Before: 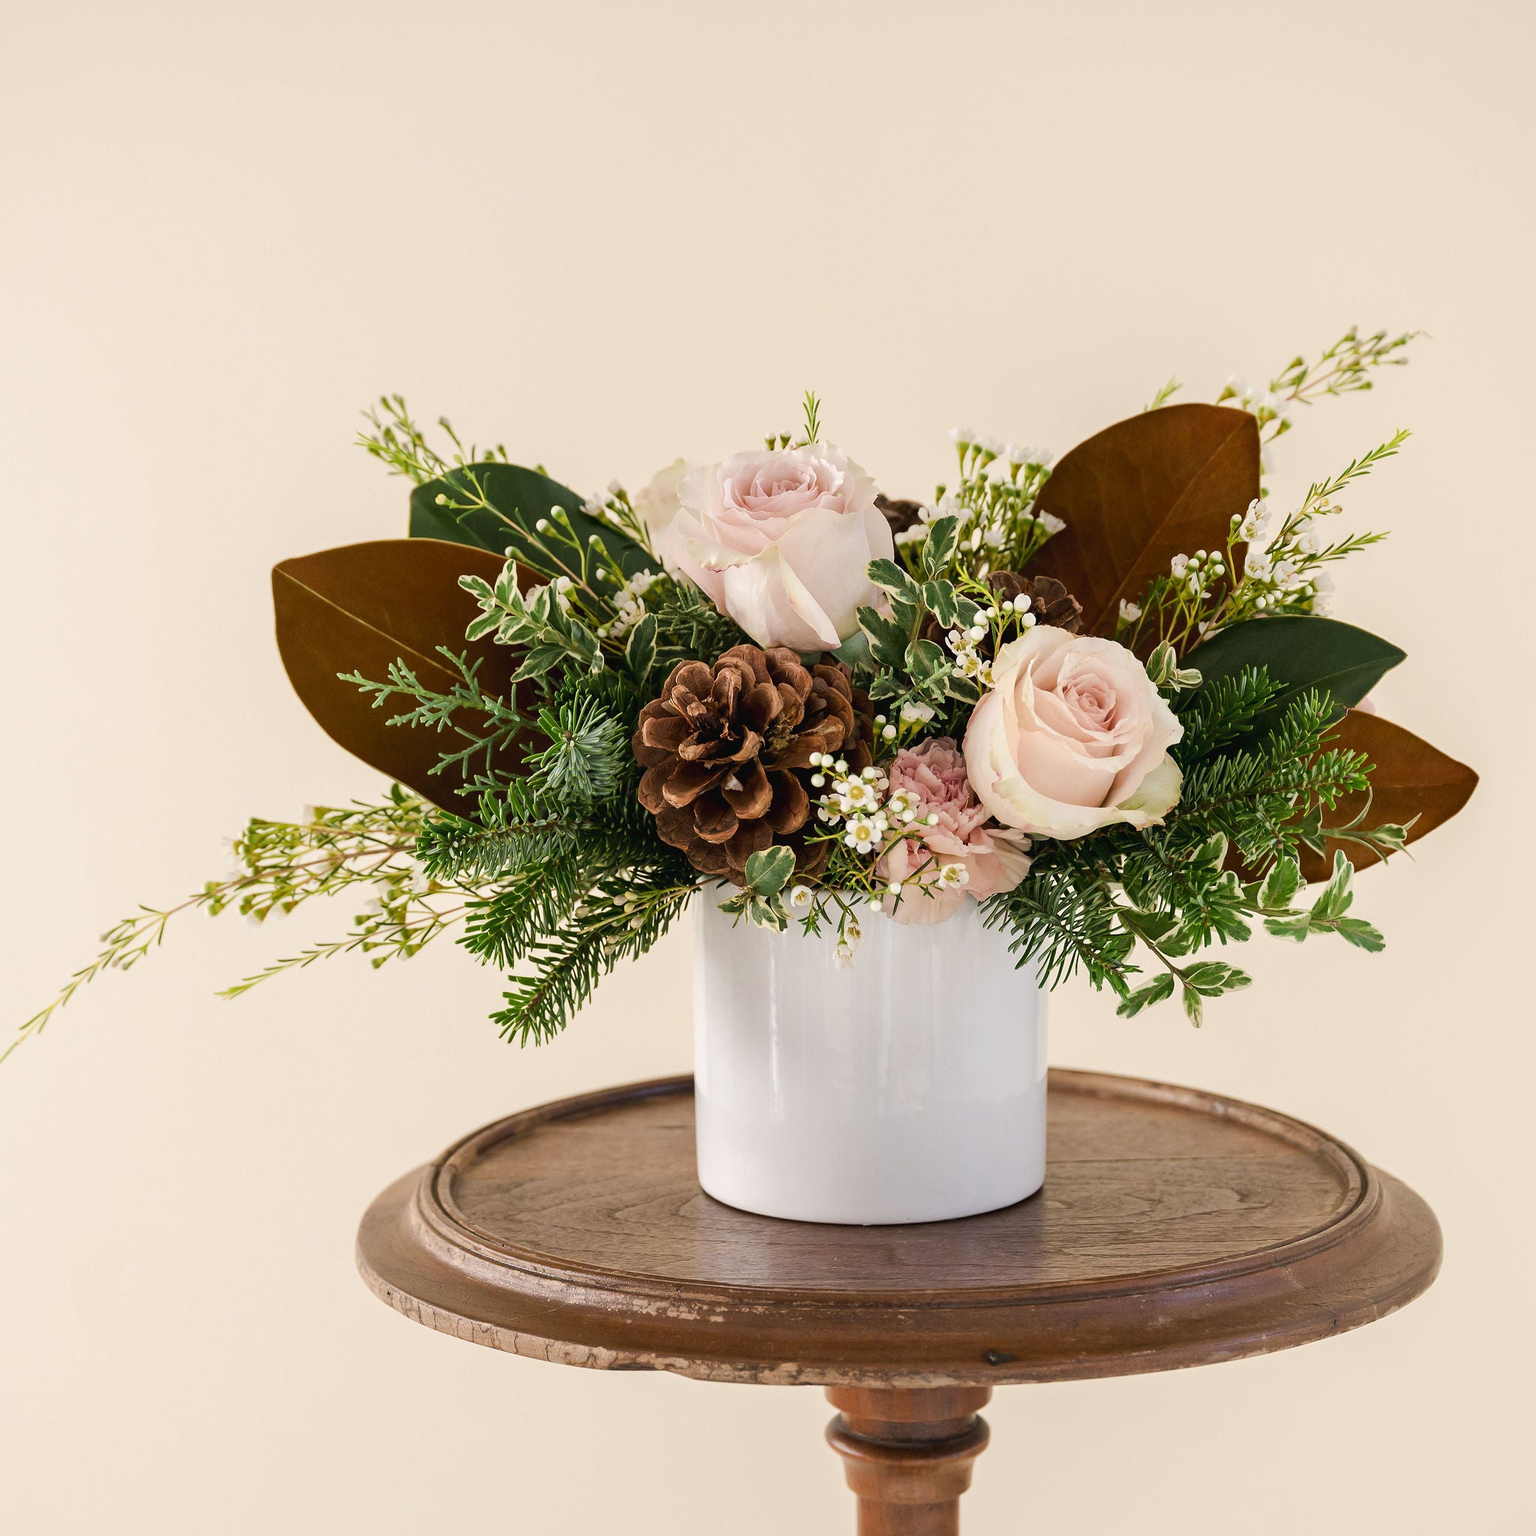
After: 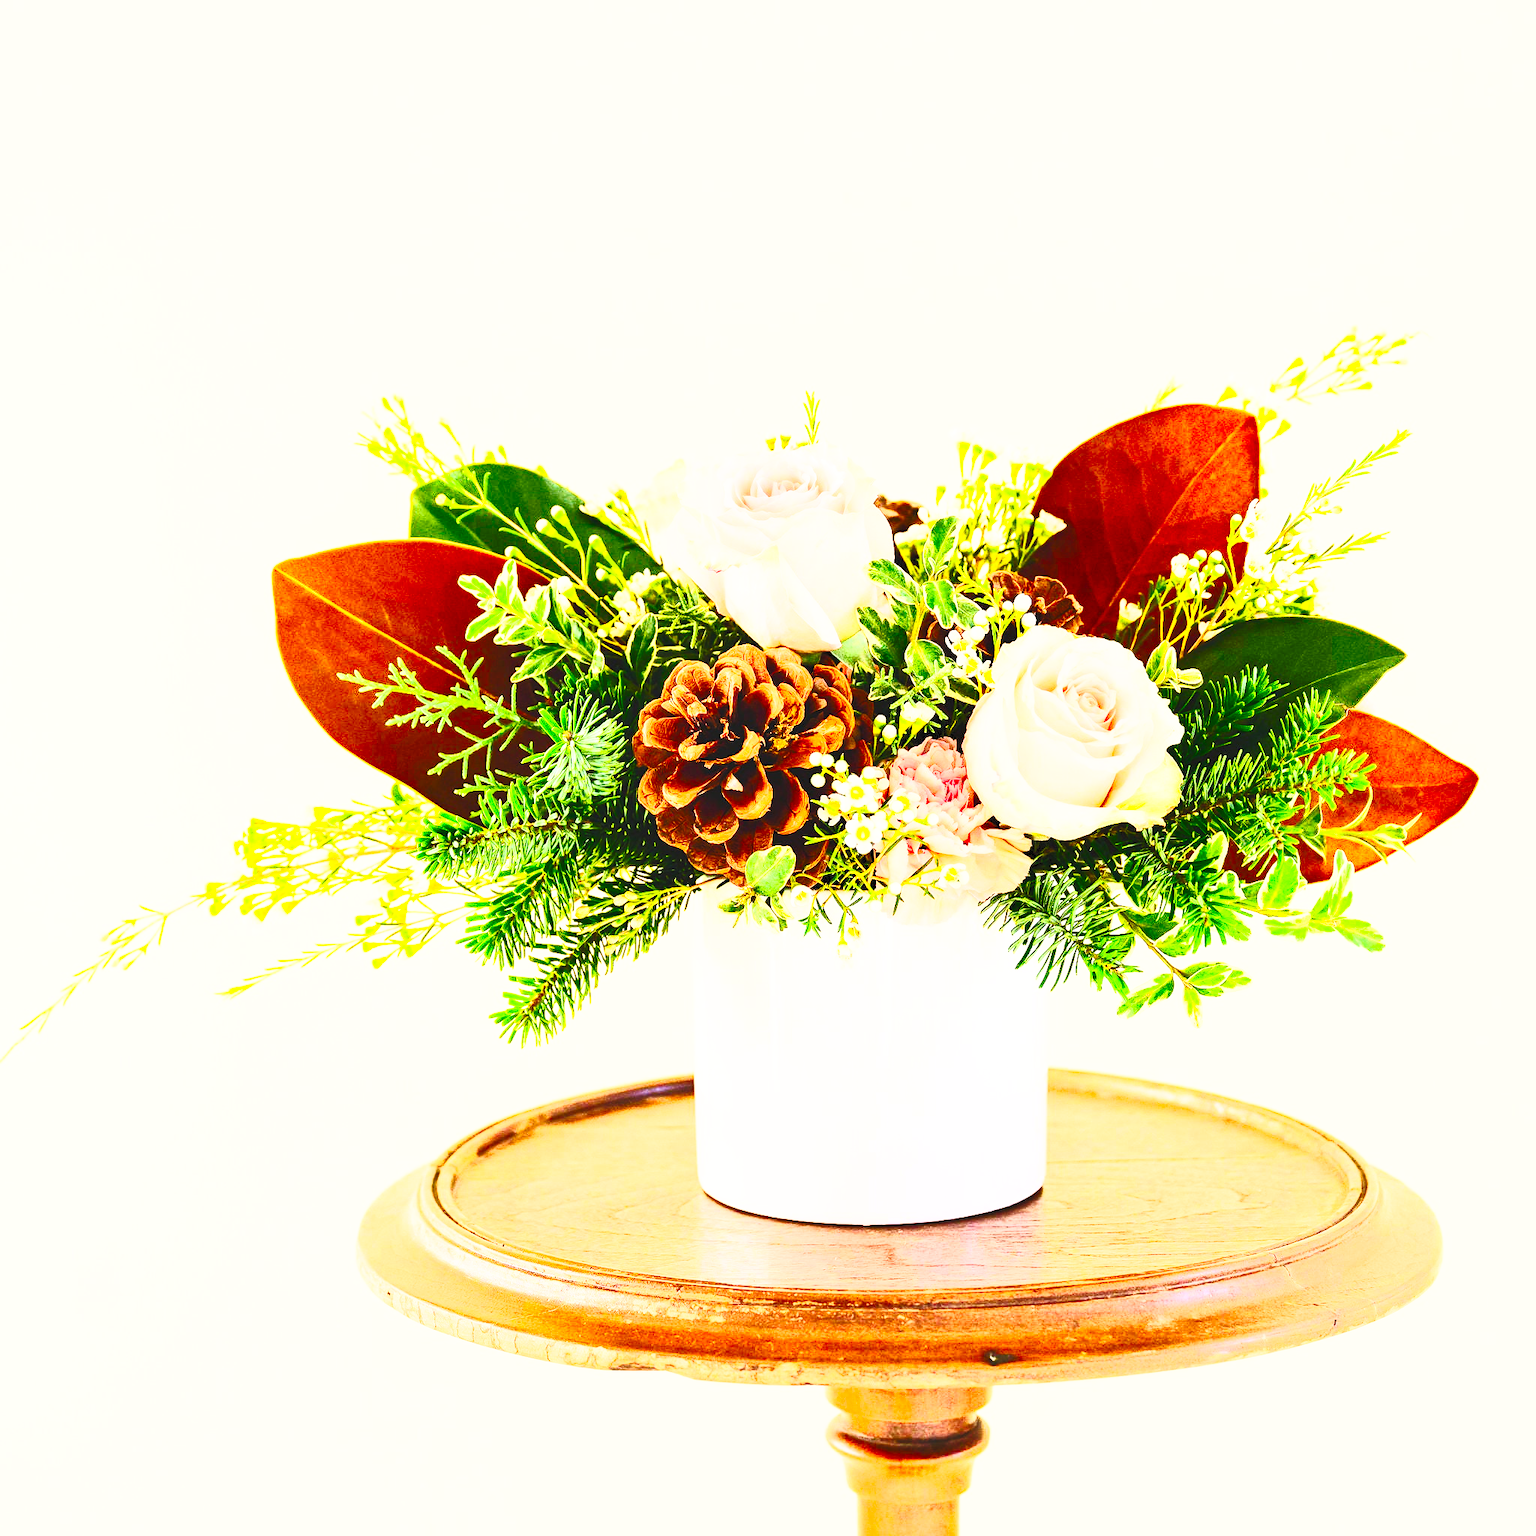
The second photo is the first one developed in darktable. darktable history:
contrast brightness saturation: contrast 1, brightness 1, saturation 1
base curve: curves: ch0 [(0, 0) (0.028, 0.03) (0.105, 0.232) (0.387, 0.748) (0.754, 0.968) (1, 1)], fusion 1, exposure shift 0.576, preserve colors none
